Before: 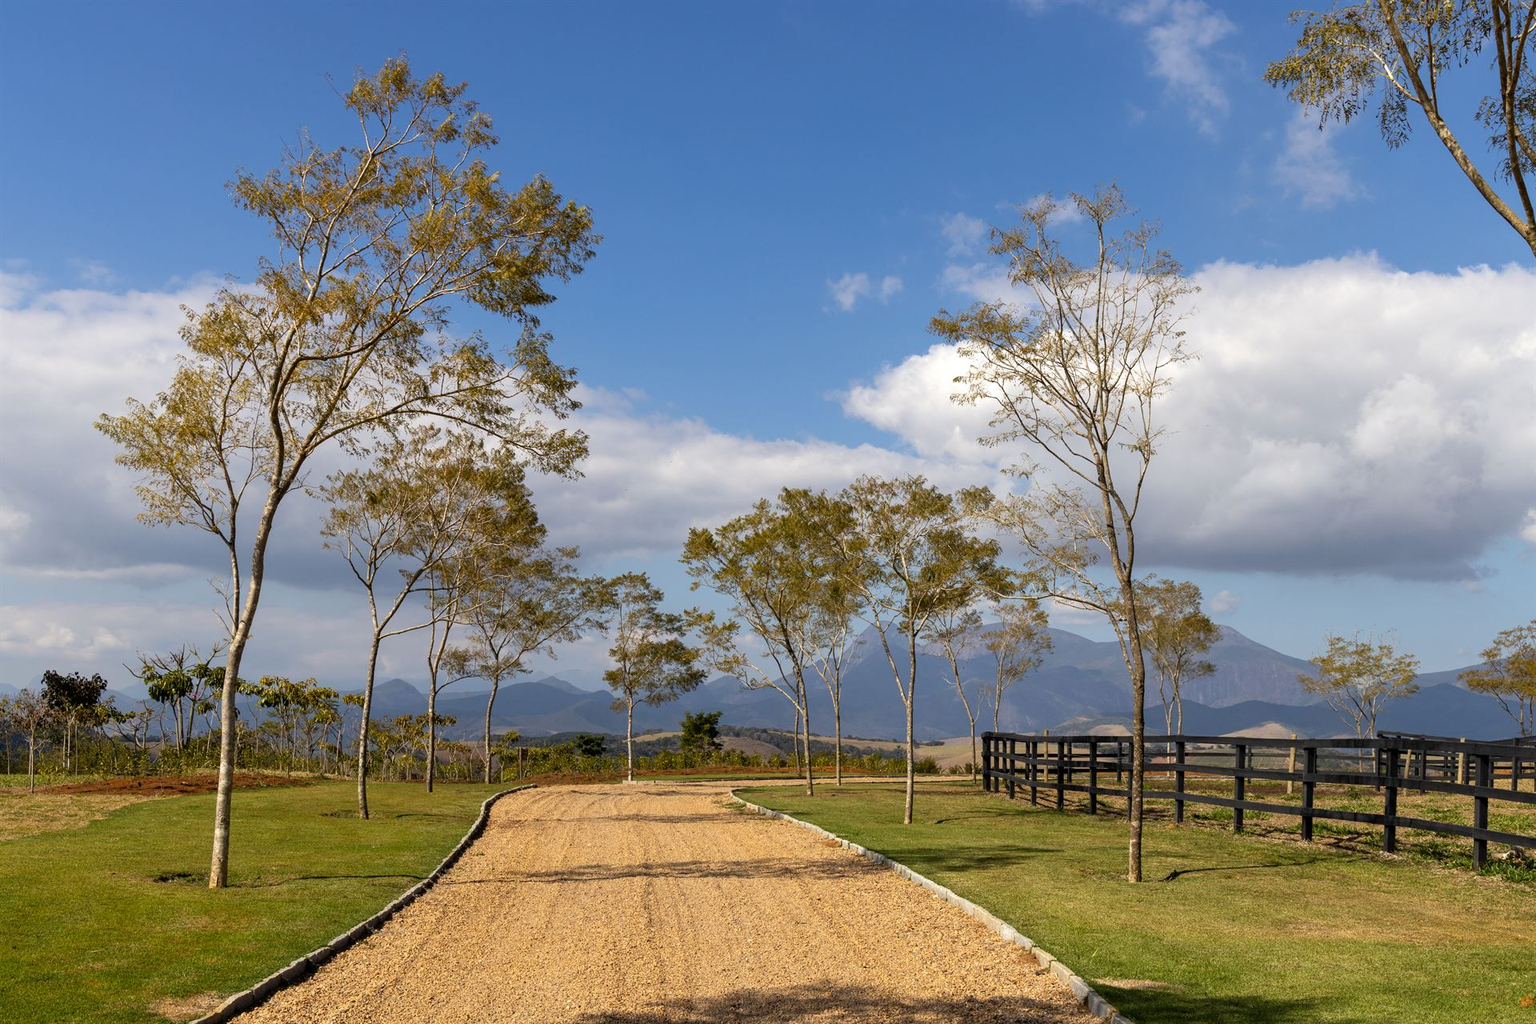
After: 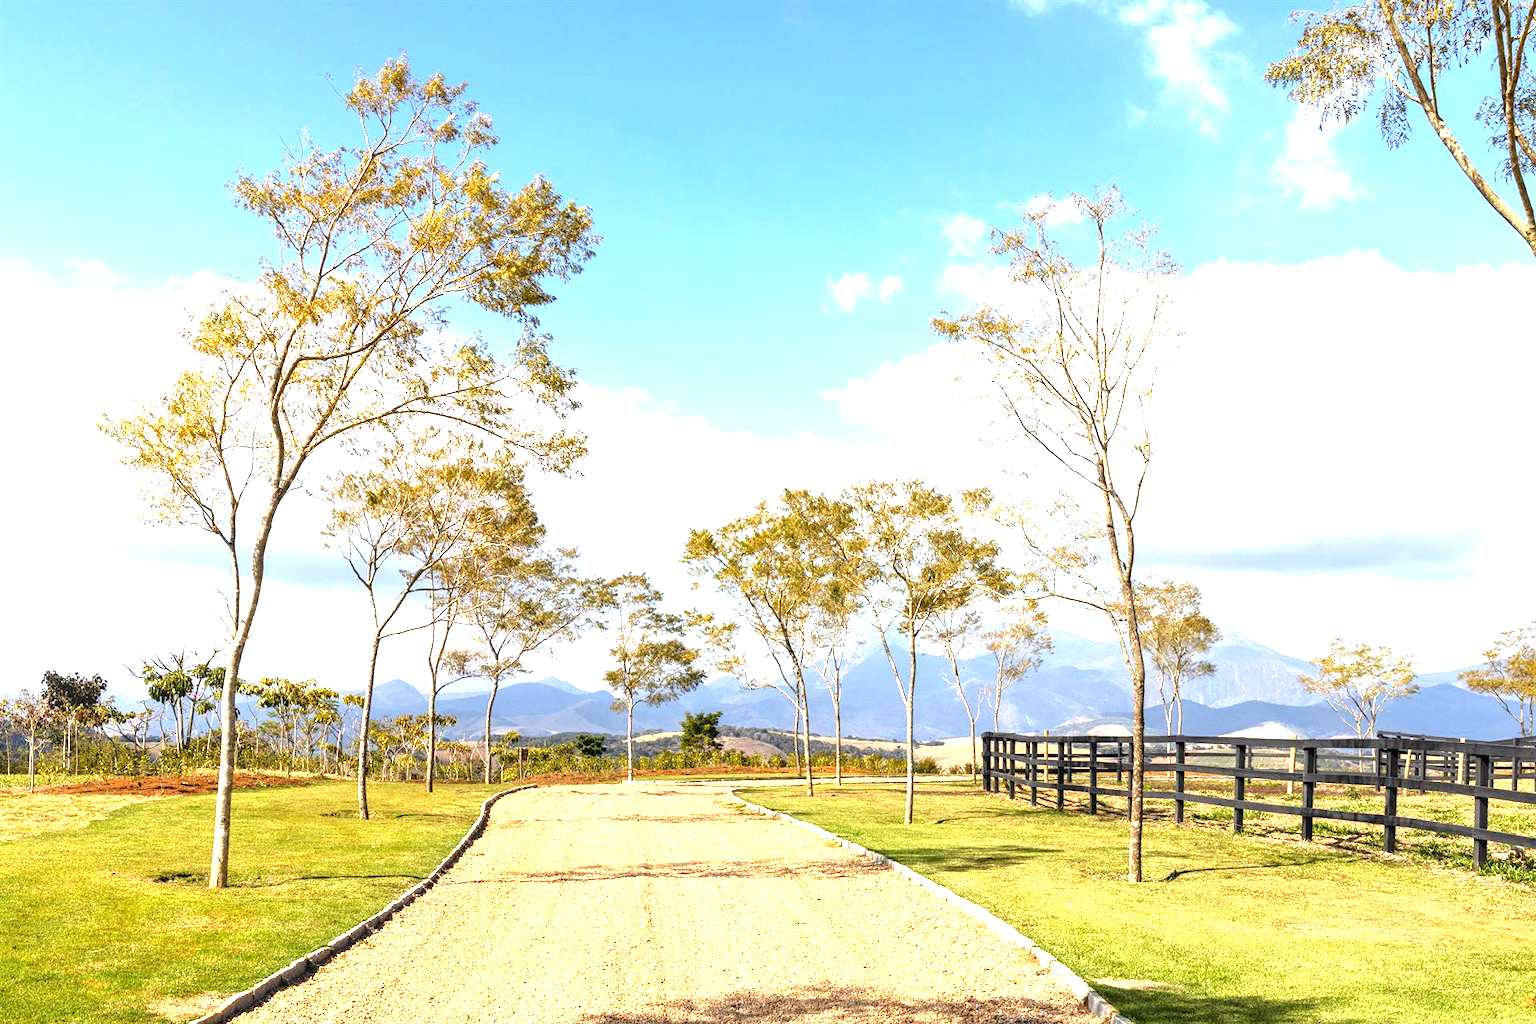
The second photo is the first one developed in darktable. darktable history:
exposure: exposure 2.047 EV, compensate highlight preservation false
local contrast: on, module defaults
